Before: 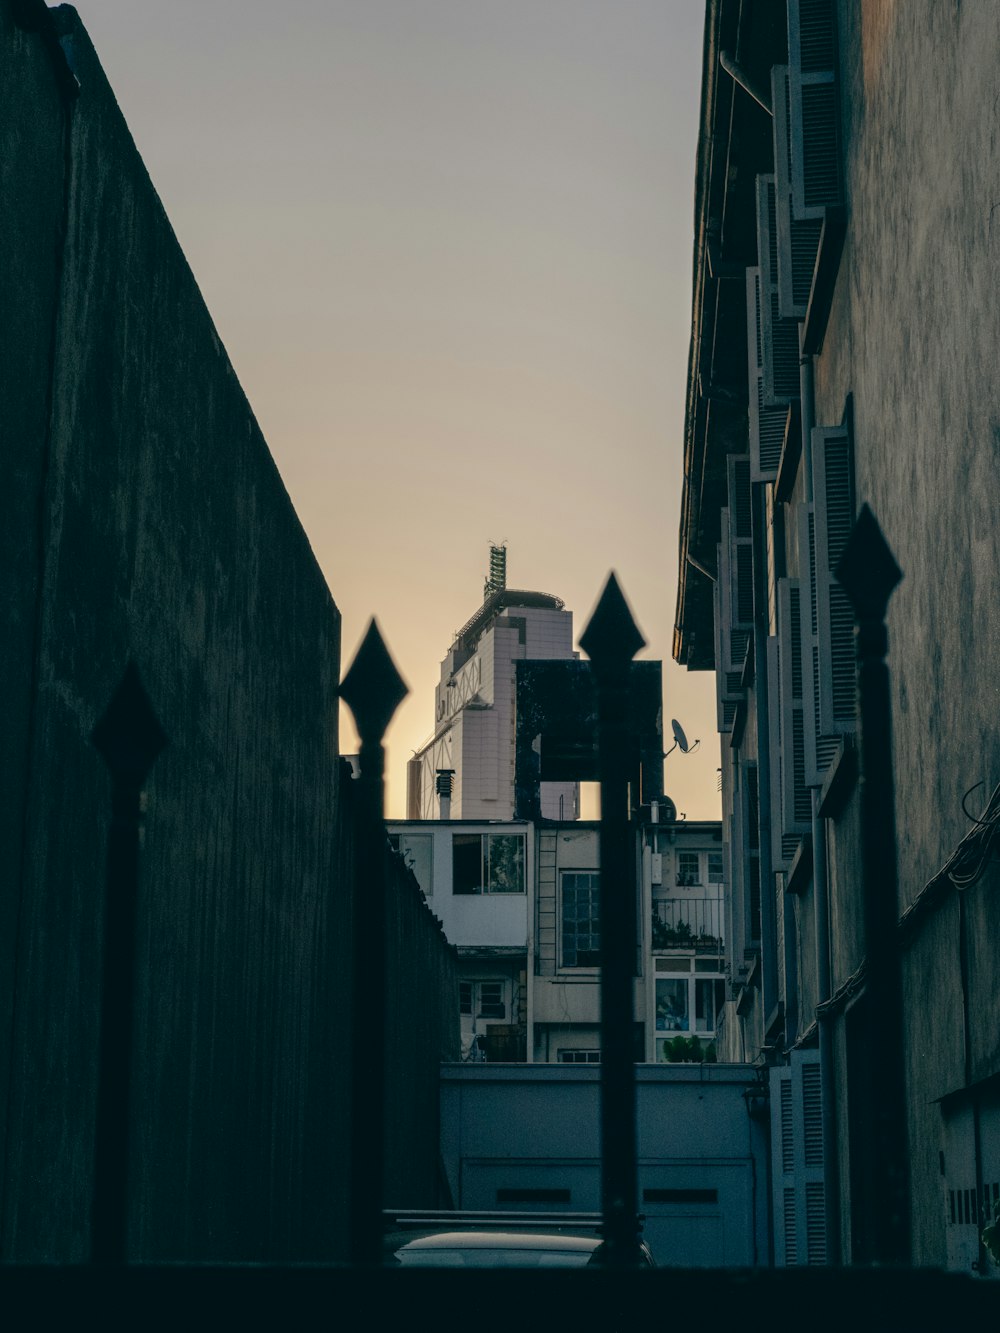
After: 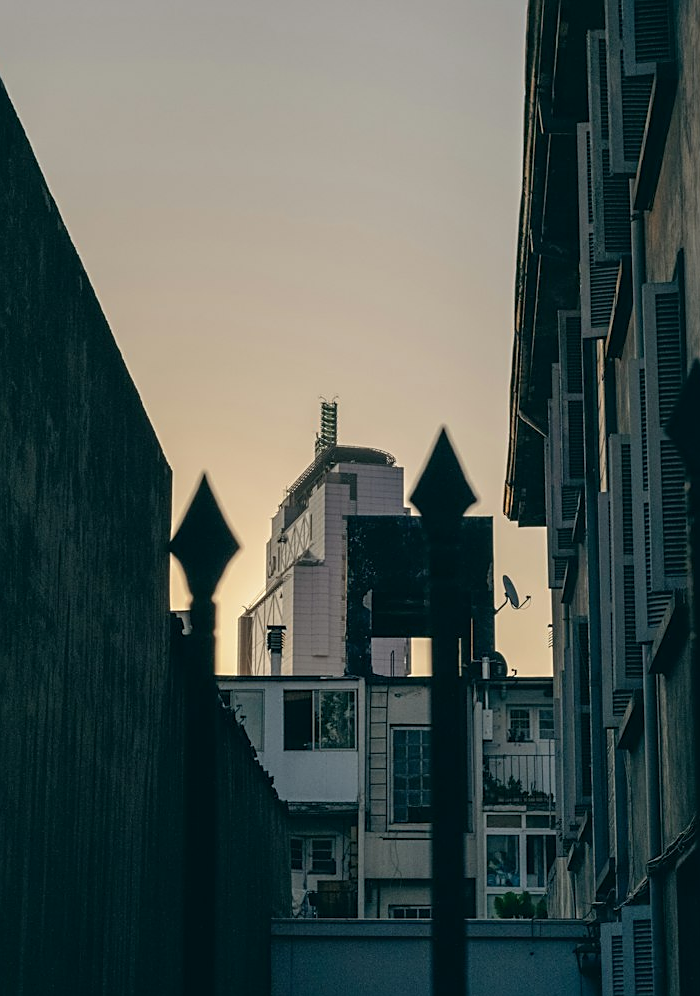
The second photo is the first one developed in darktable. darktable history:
crop and rotate: left 16.927%, top 10.842%, right 13%, bottom 14.383%
sharpen: on, module defaults
